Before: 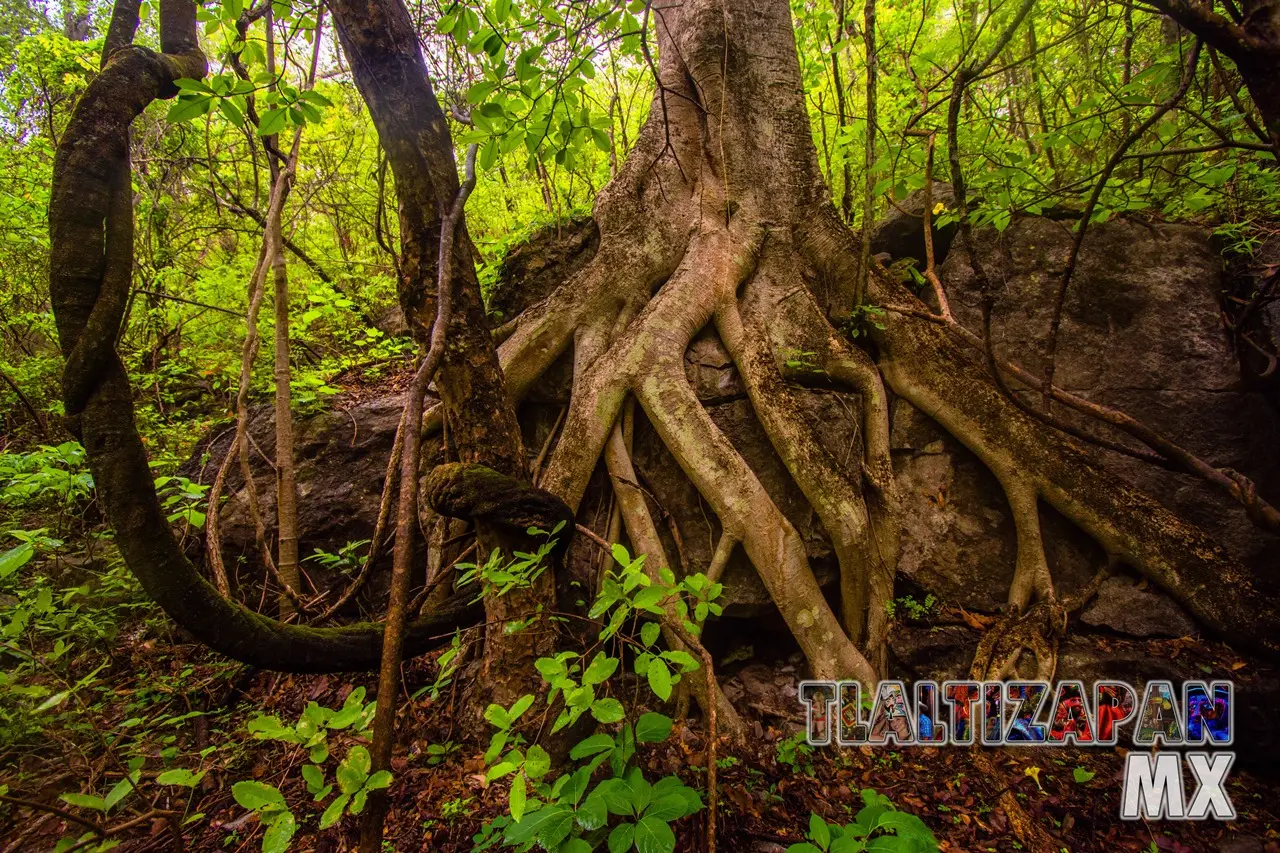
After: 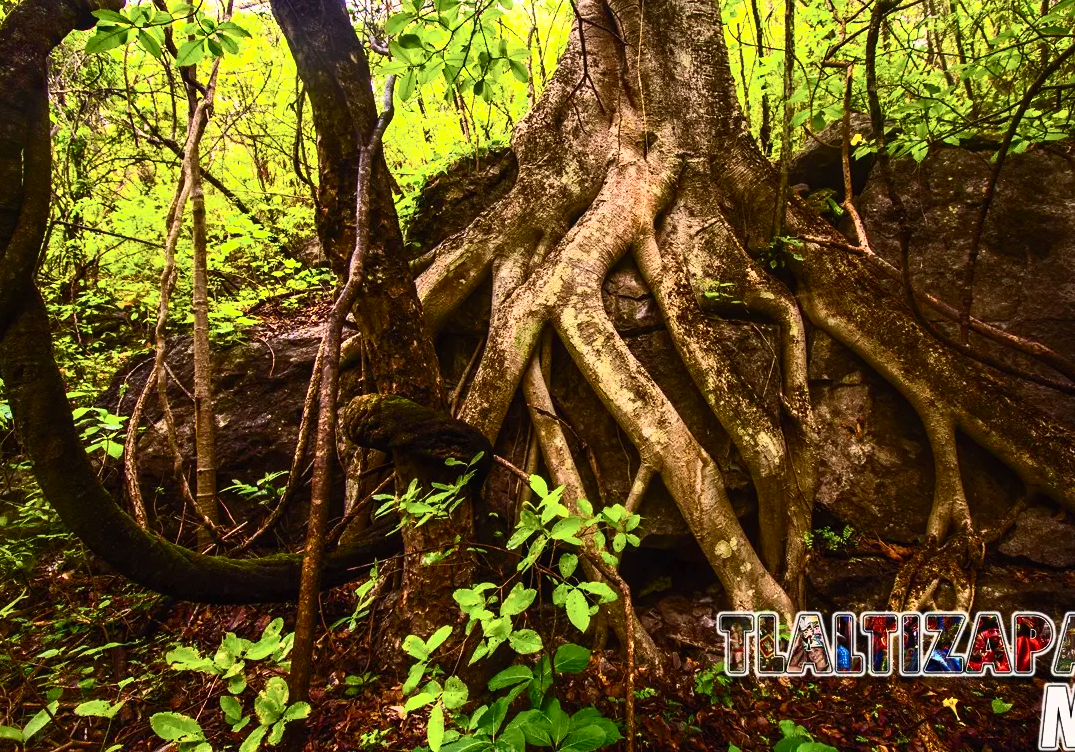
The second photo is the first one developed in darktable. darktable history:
crop: left 6.446%, top 8.188%, right 9.538%, bottom 3.548%
contrast brightness saturation: contrast 0.62, brightness 0.34, saturation 0.14
